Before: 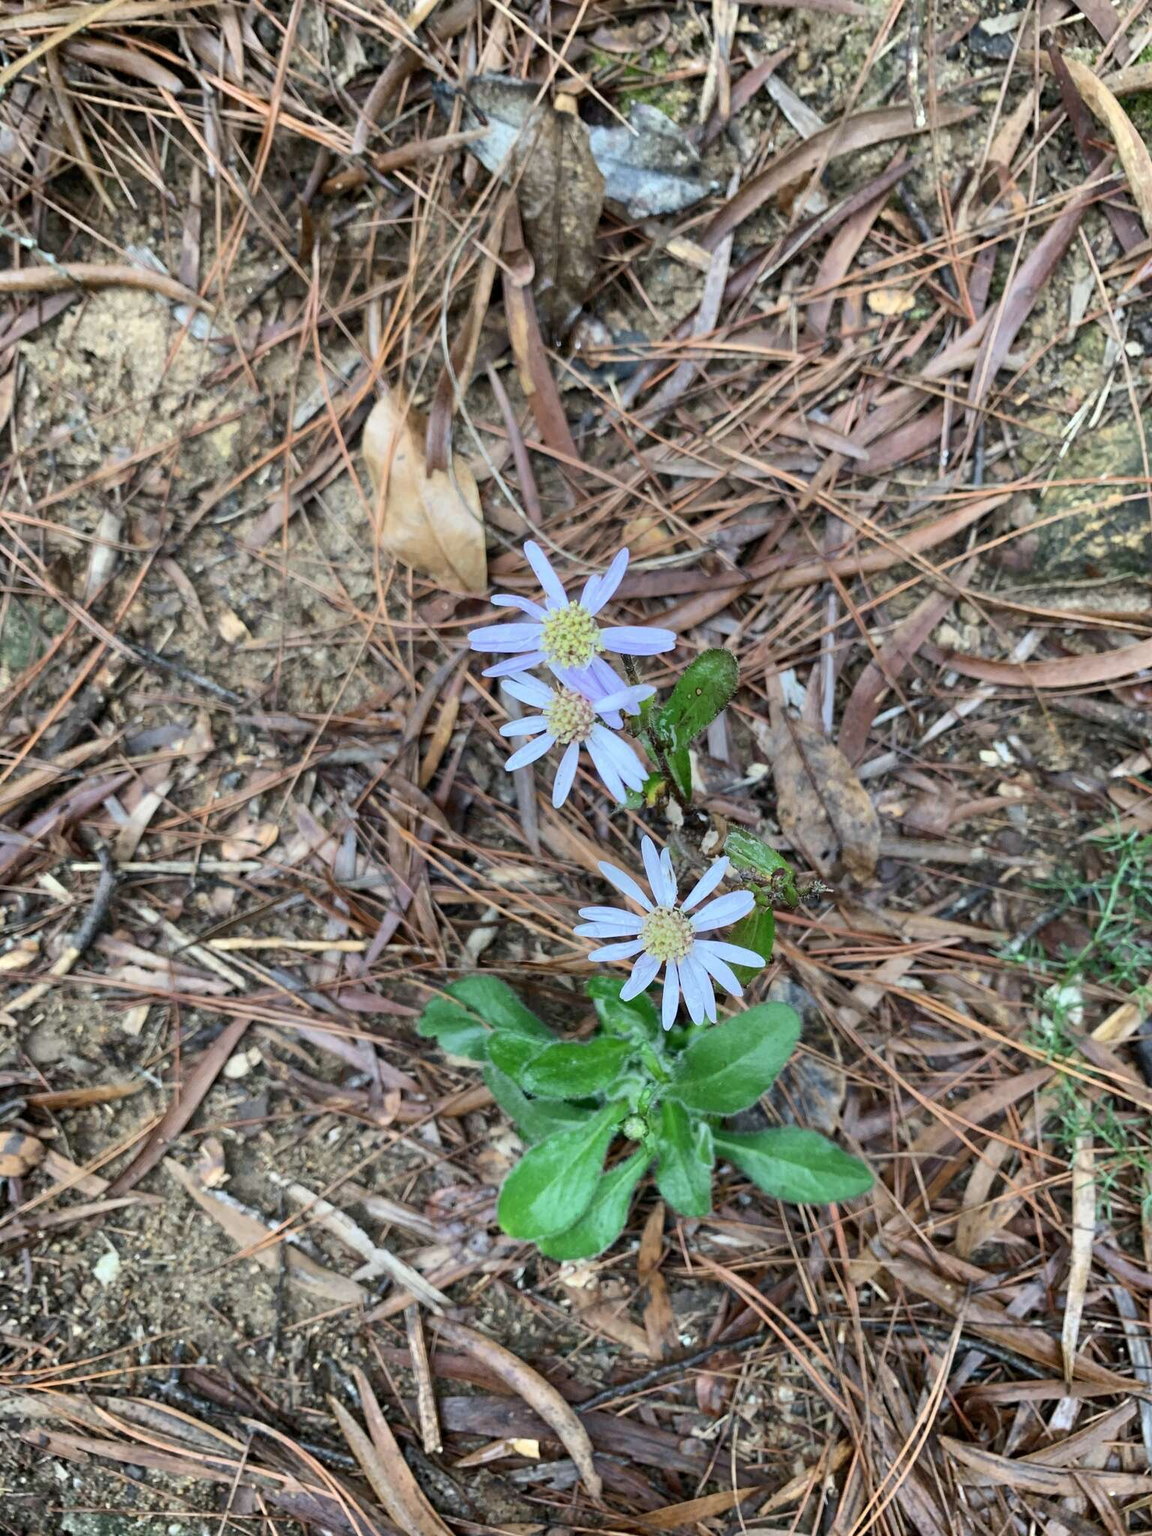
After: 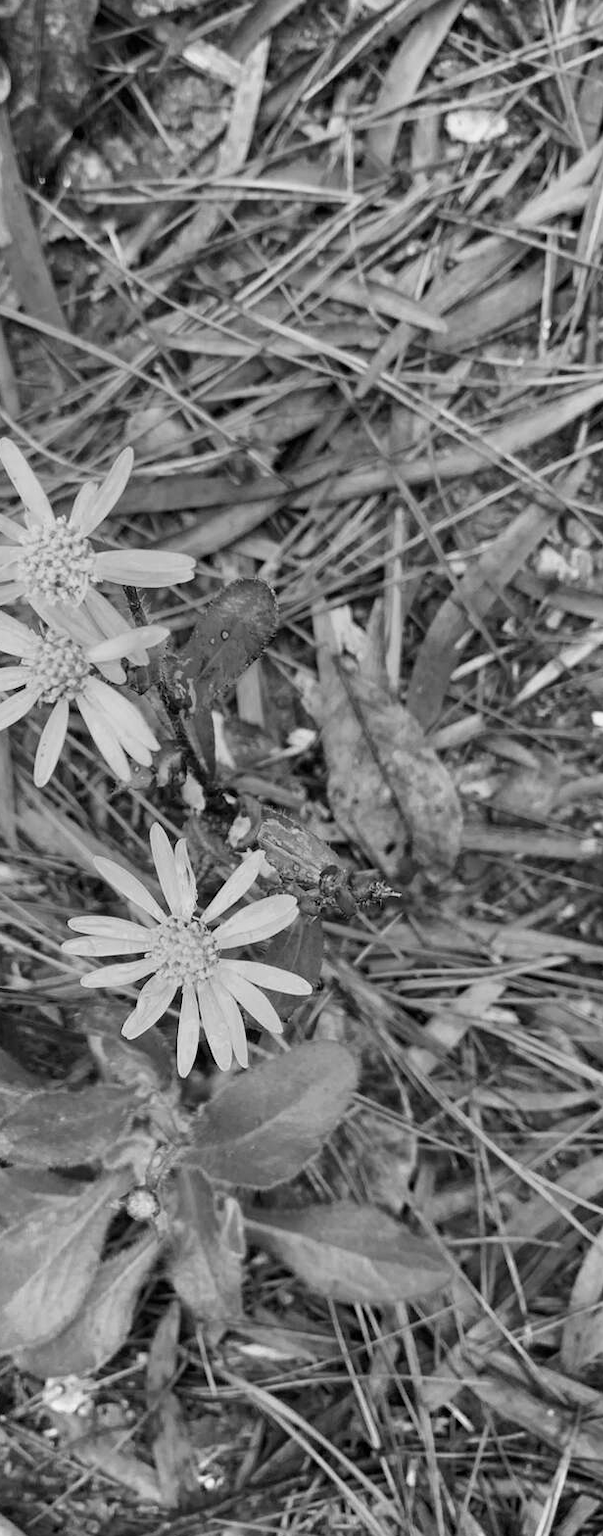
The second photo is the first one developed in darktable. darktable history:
crop: left 45.721%, top 13.393%, right 14.118%, bottom 10.01%
monochrome: a 32, b 64, size 2.3
white balance: red 0.983, blue 1.036
shadows and highlights: shadows 4.1, highlights -17.6, soften with gaussian
